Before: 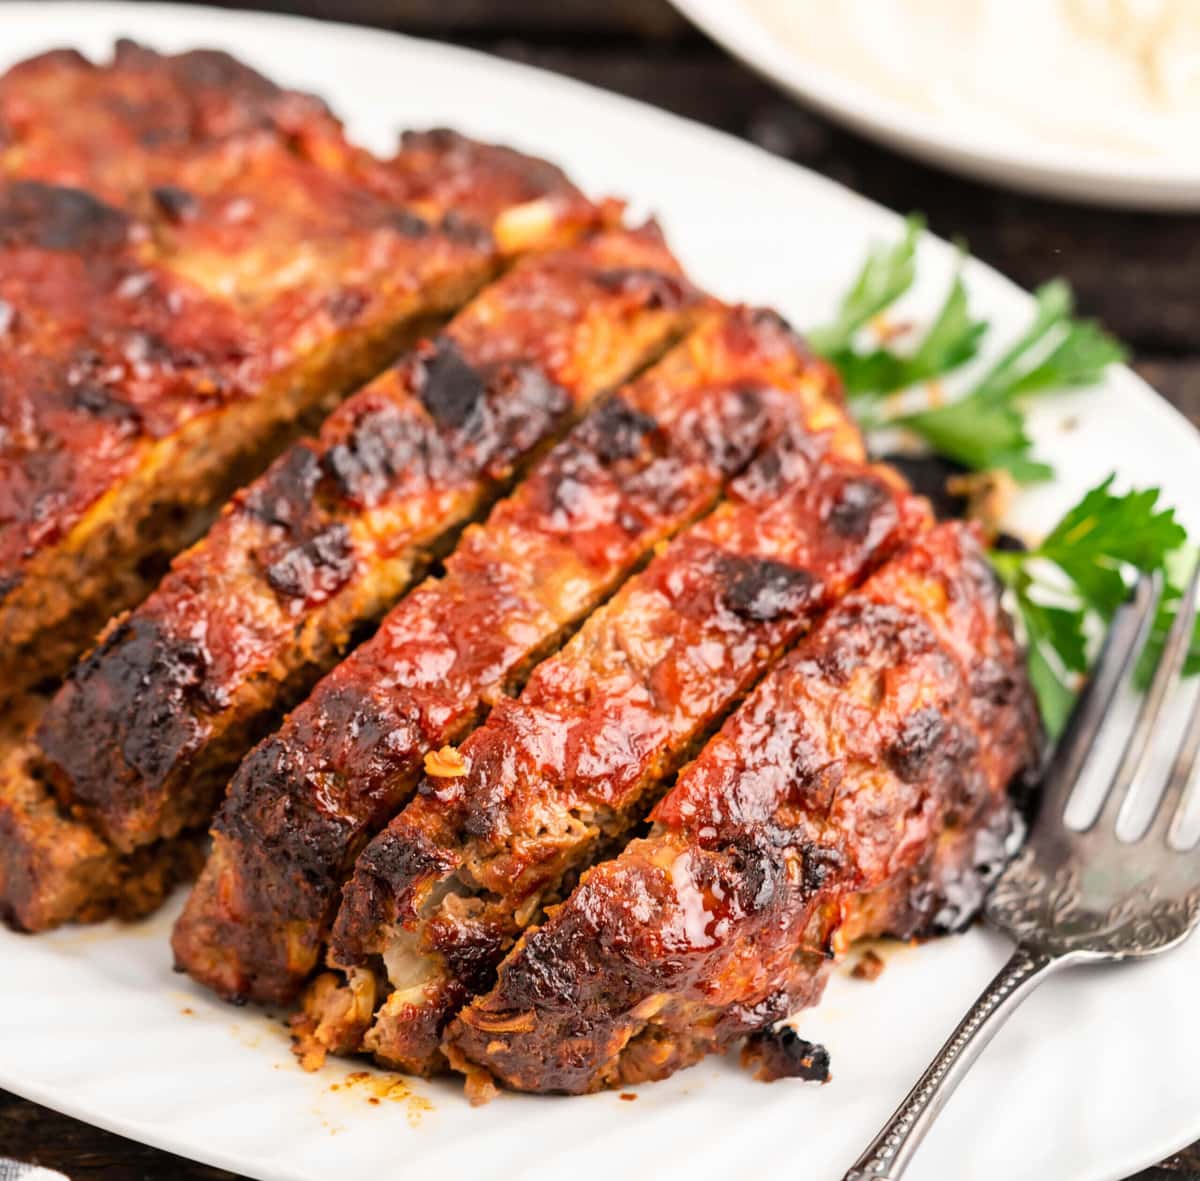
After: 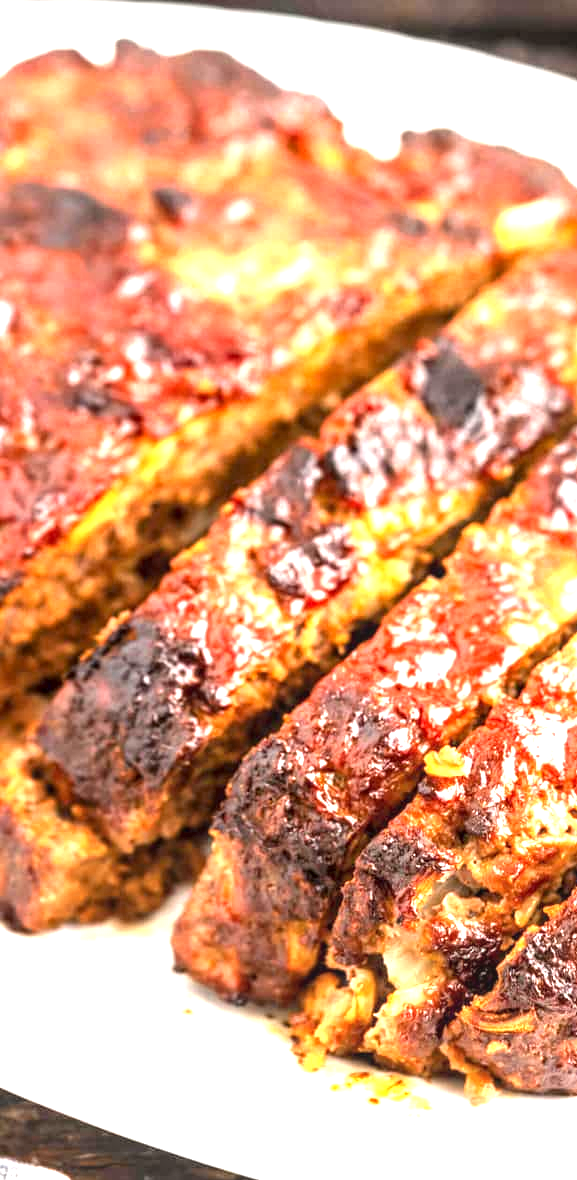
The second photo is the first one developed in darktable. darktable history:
crop and rotate: left 0.039%, top 0%, right 51.864%
exposure: exposure 1.501 EV, compensate exposure bias true, compensate highlight preservation false
local contrast: on, module defaults
